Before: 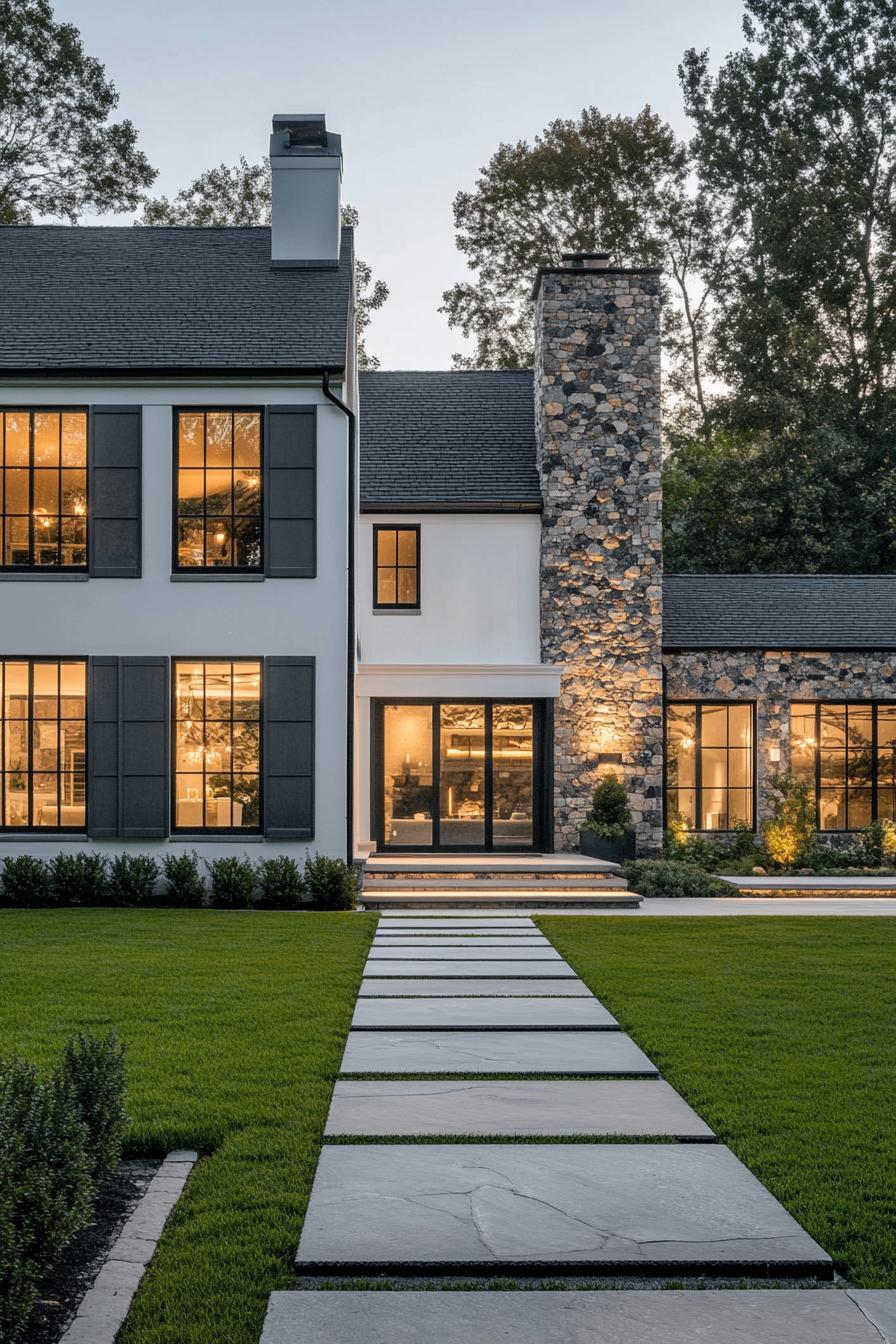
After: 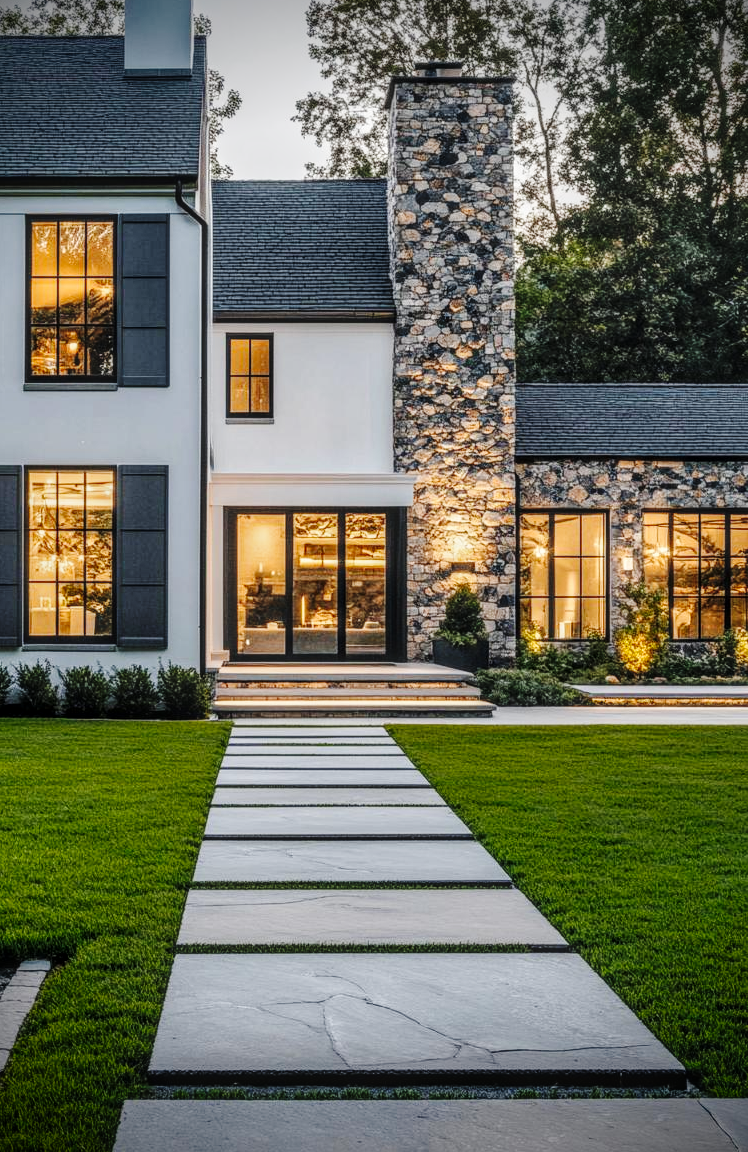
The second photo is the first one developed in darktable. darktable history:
base curve: curves: ch0 [(0, 0) (0.036, 0.025) (0.121, 0.166) (0.206, 0.329) (0.605, 0.79) (1, 1)], preserve colors none
crop: left 16.422%, top 14.265%
local contrast: highlights 1%, shadows 0%, detail 134%
vignetting: brightness -0.98, saturation 0.5
